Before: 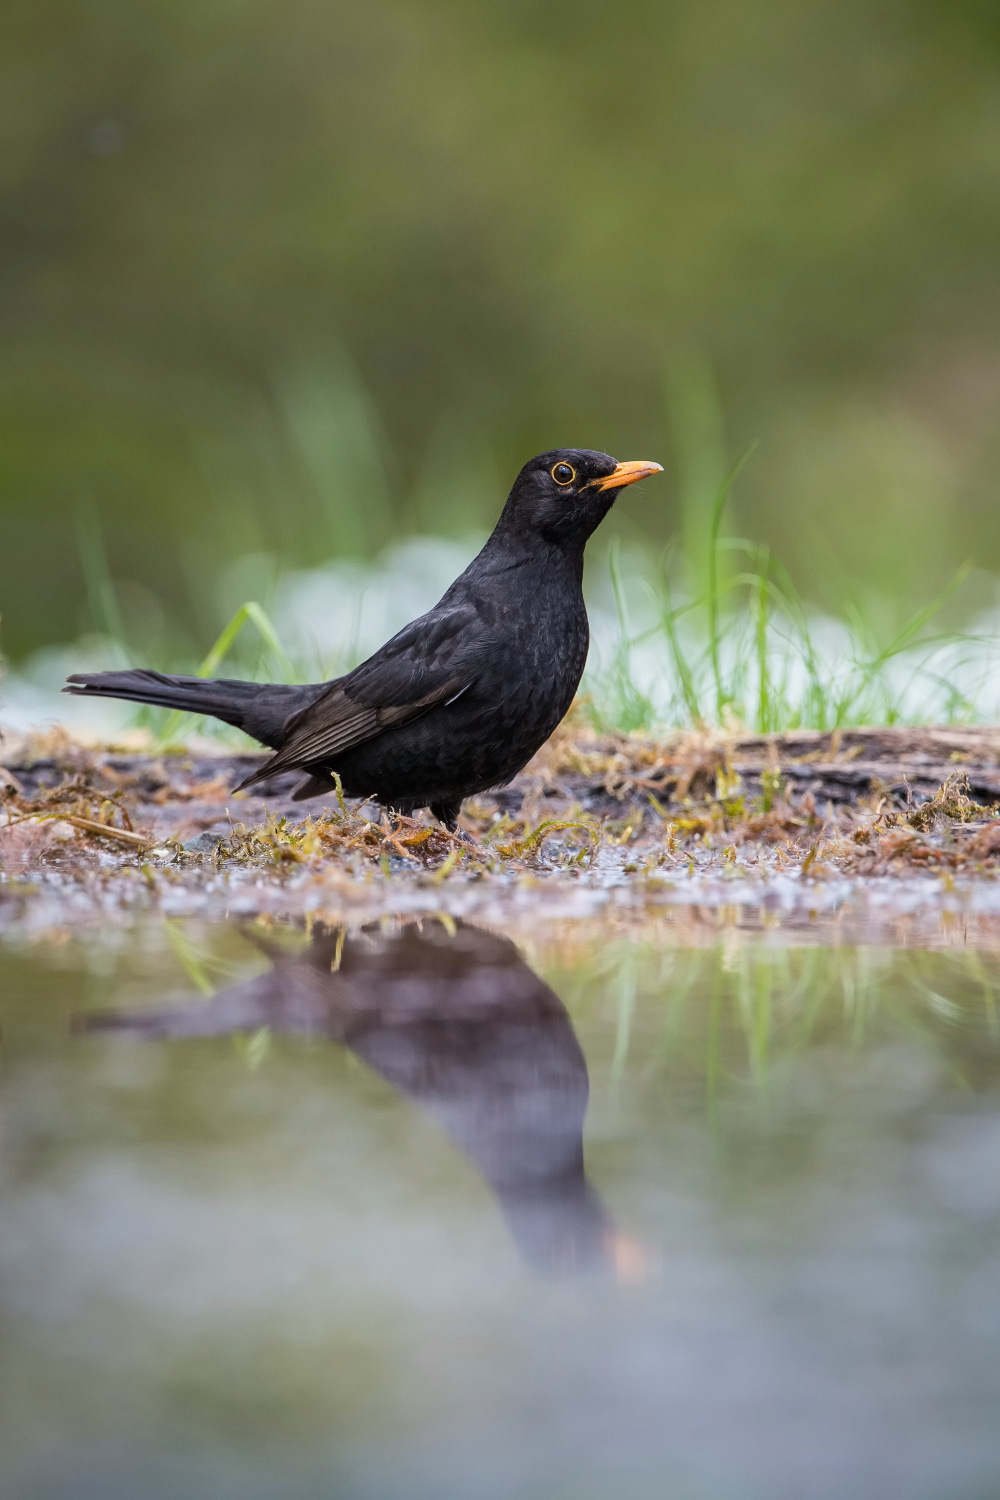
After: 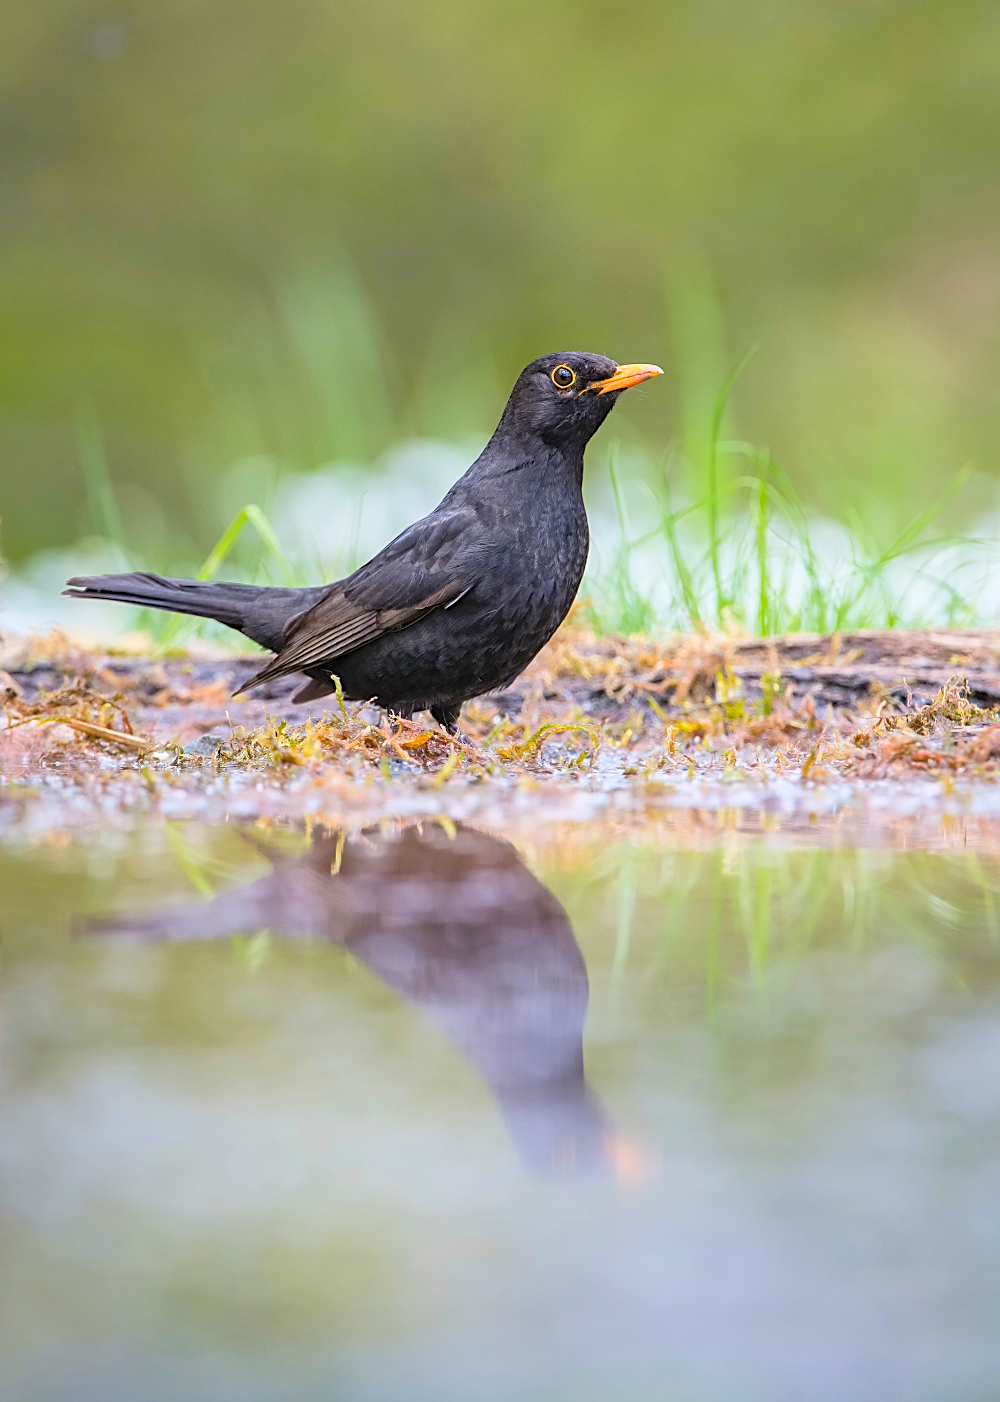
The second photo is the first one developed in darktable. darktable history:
contrast brightness saturation: brightness 0.089, saturation 0.193
sharpen: on, module defaults
levels: levels [0, 0.43, 0.984]
crop and rotate: top 6.516%
